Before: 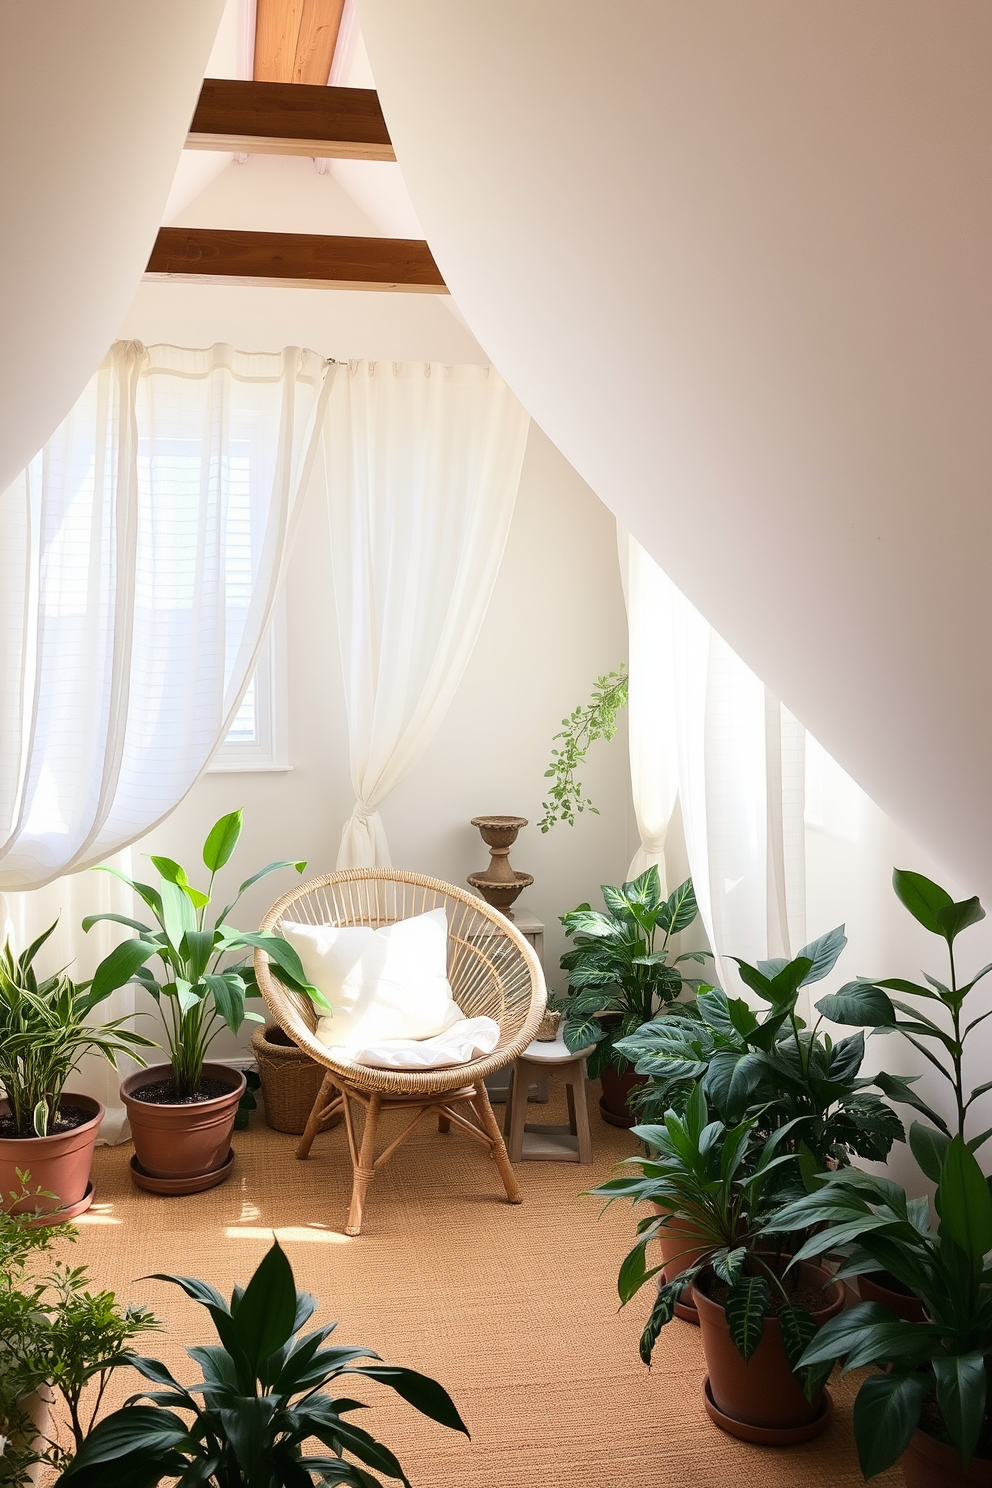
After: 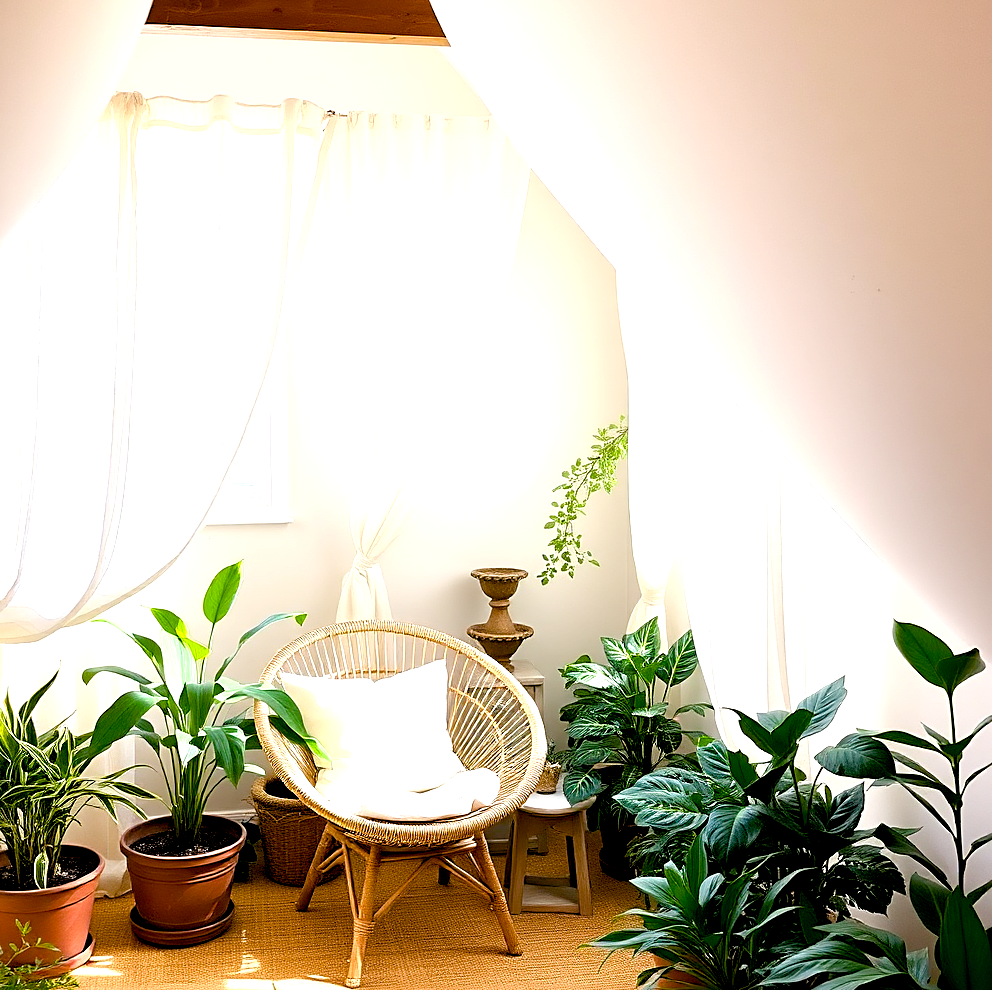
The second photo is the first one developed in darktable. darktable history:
crop: top 16.706%, bottom 16.758%
color balance rgb: global offset › luminance -1.449%, linear chroma grading › global chroma 19.895%, perceptual saturation grading › global saturation 20%, perceptual saturation grading › highlights -24.932%, perceptual saturation grading › shadows 24.926%, perceptual brilliance grading › global brilliance 18.201%
sharpen: on, module defaults
